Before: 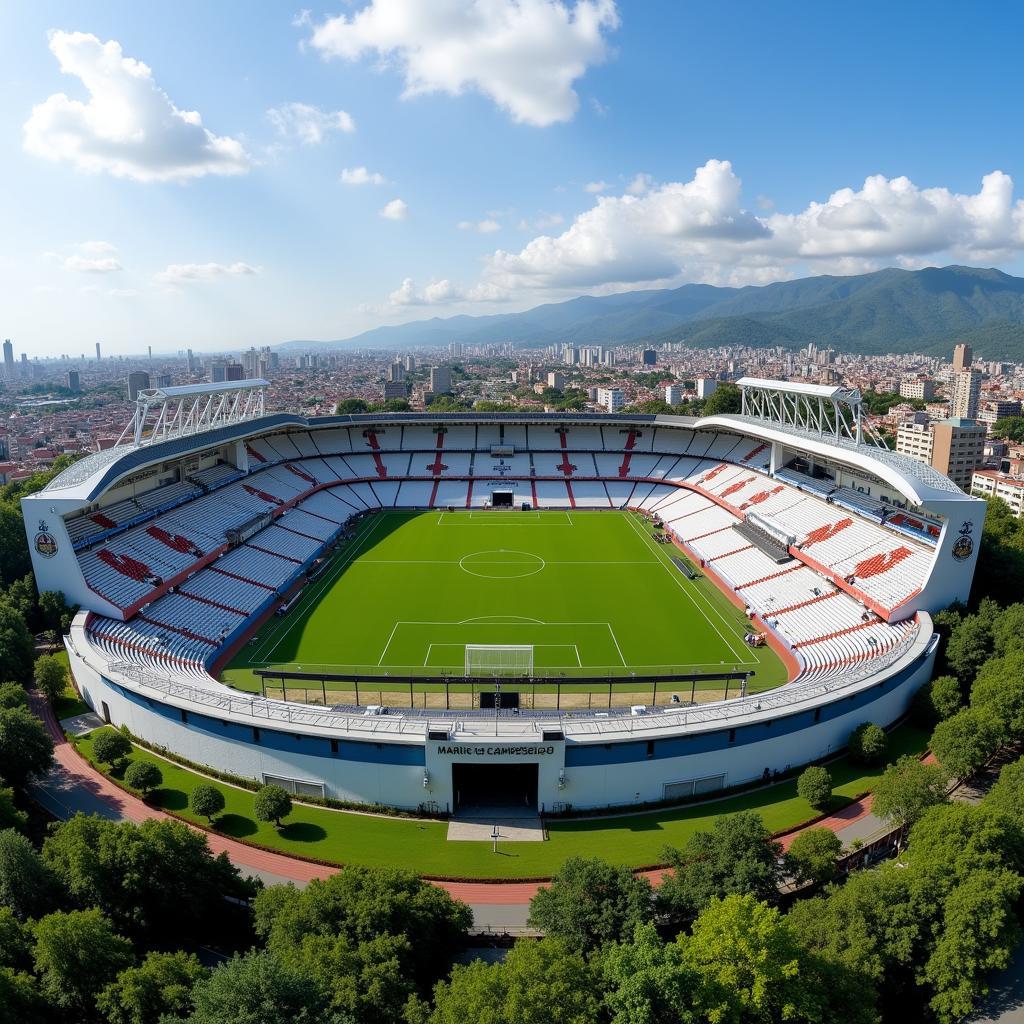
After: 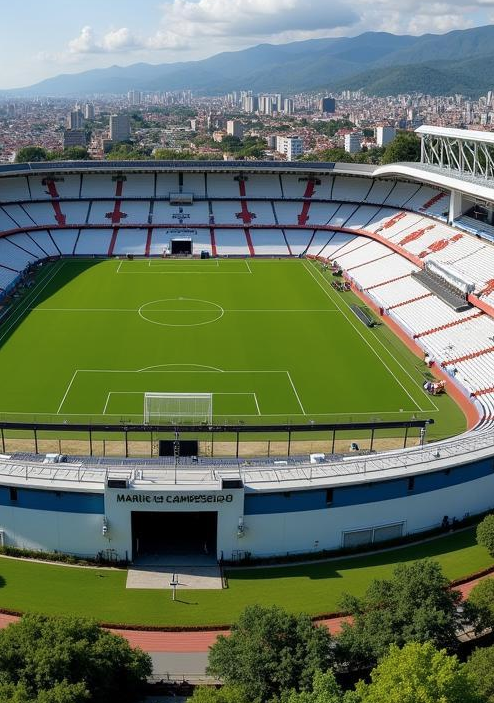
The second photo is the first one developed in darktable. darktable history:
color zones: curves: ch0 [(0.25, 0.5) (0.428, 0.473) (0.75, 0.5)]; ch1 [(0.243, 0.479) (0.398, 0.452) (0.75, 0.5)]
crop: left 31.379%, top 24.658%, right 20.326%, bottom 6.628%
